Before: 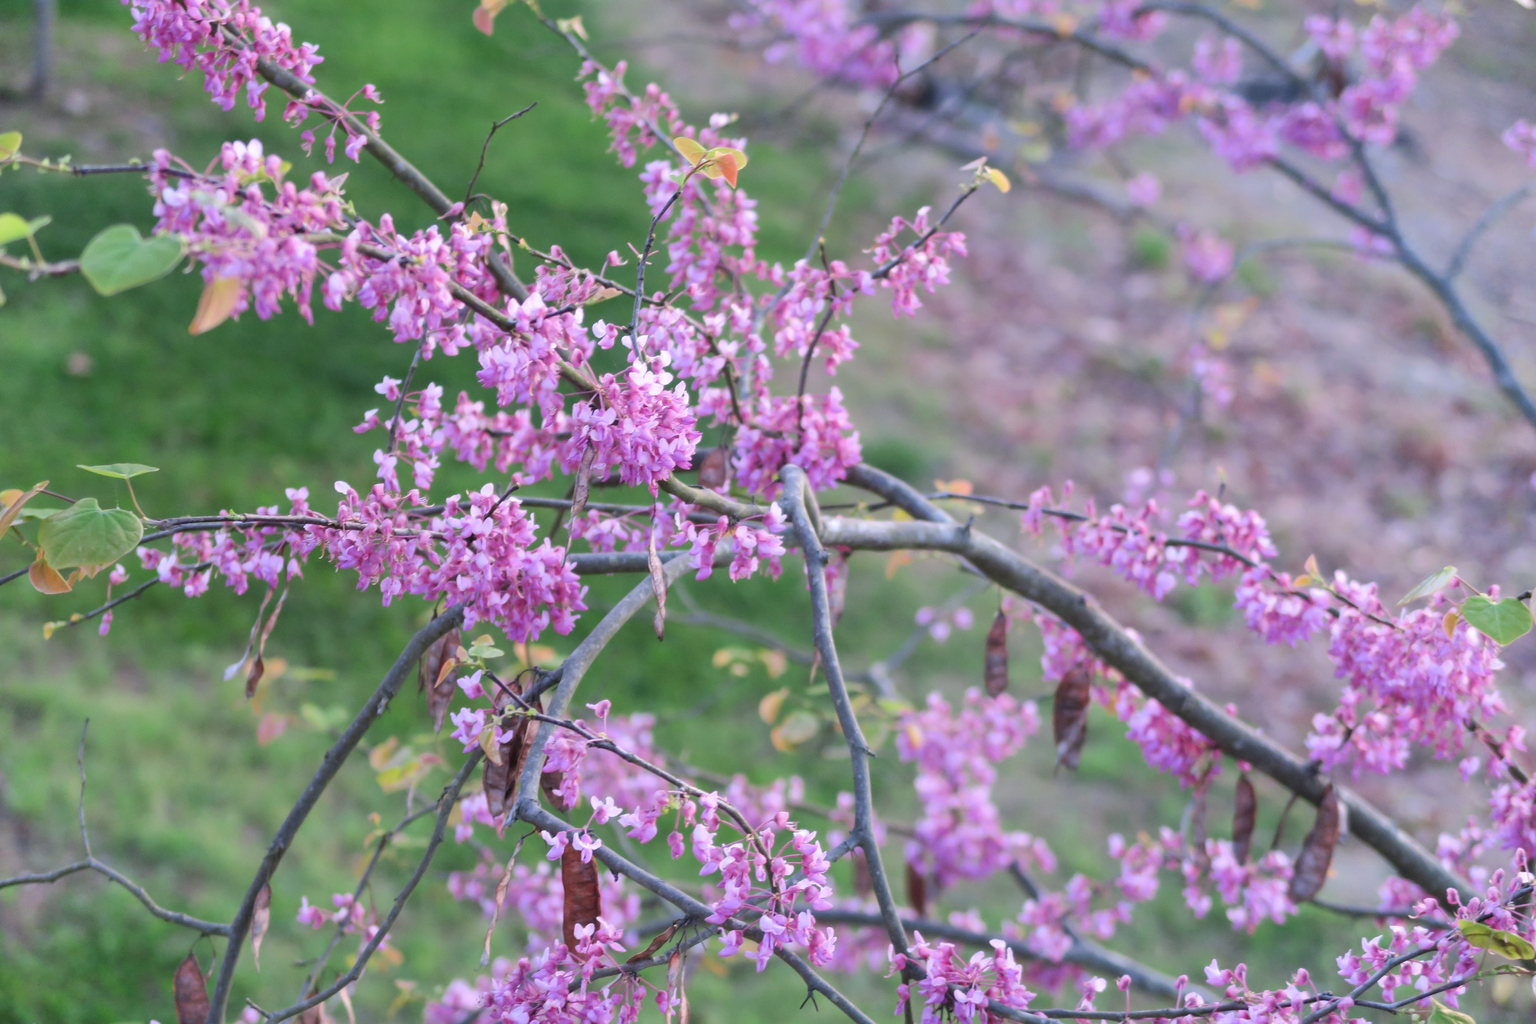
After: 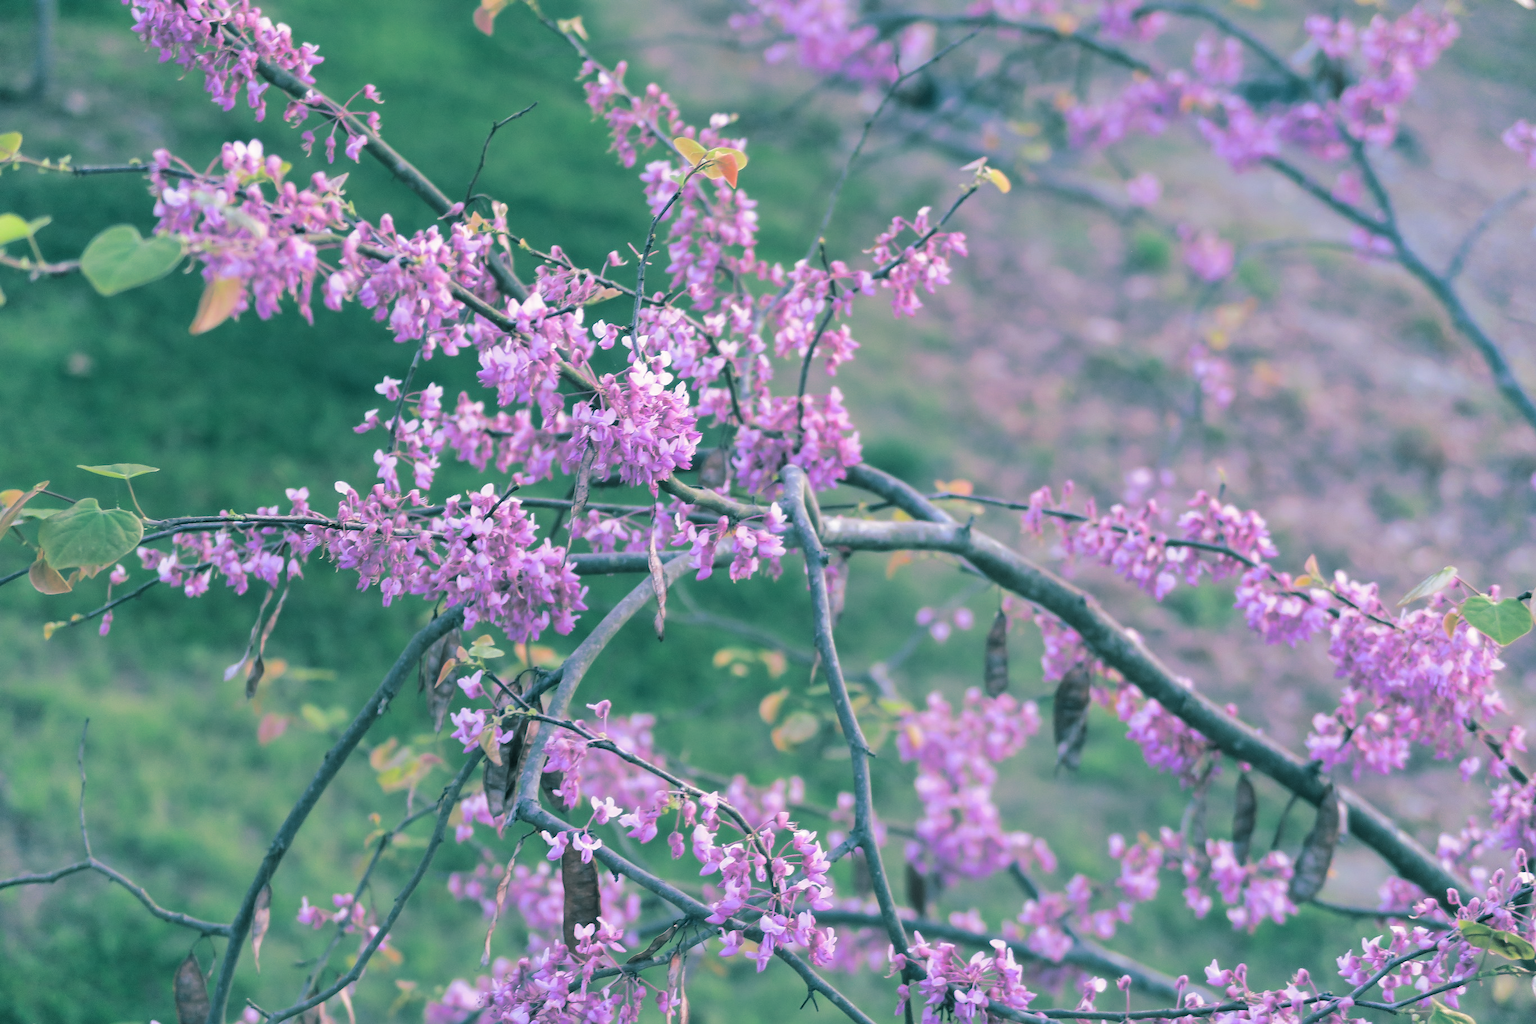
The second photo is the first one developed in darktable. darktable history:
sharpen: radius 1, threshold 1
split-toning: shadows › hue 186.43°, highlights › hue 49.29°, compress 30.29%
